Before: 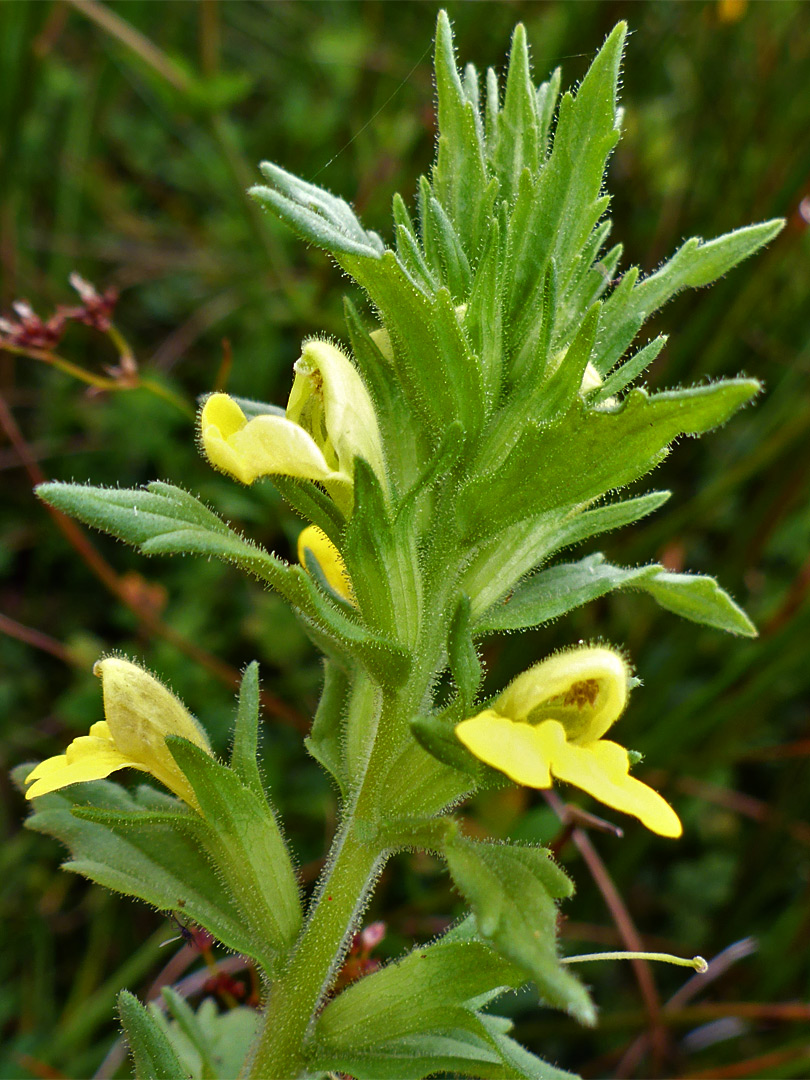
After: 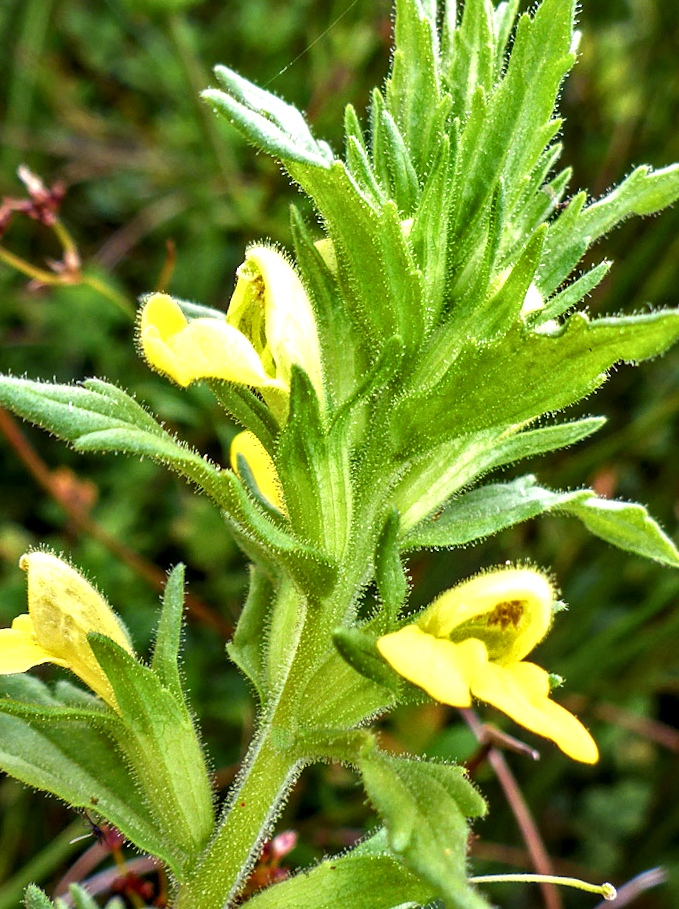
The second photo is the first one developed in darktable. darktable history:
exposure: exposure 0.754 EV, compensate highlight preservation false
crop and rotate: angle -3.24°, left 5.229%, top 5.2%, right 4.701%, bottom 4.347%
local contrast: detail 144%
levels: levels [0, 0.492, 0.984]
